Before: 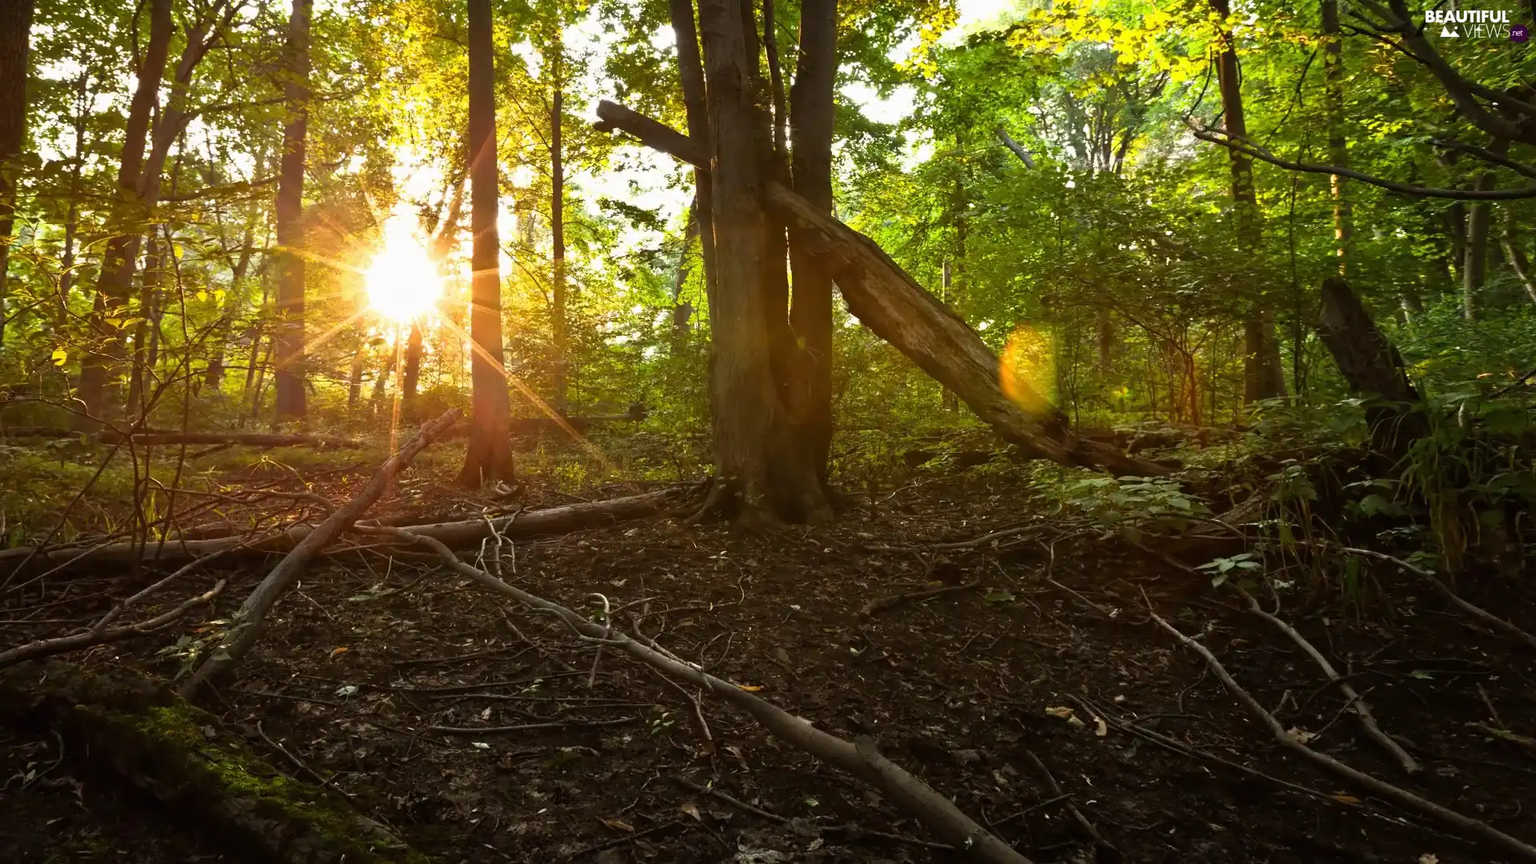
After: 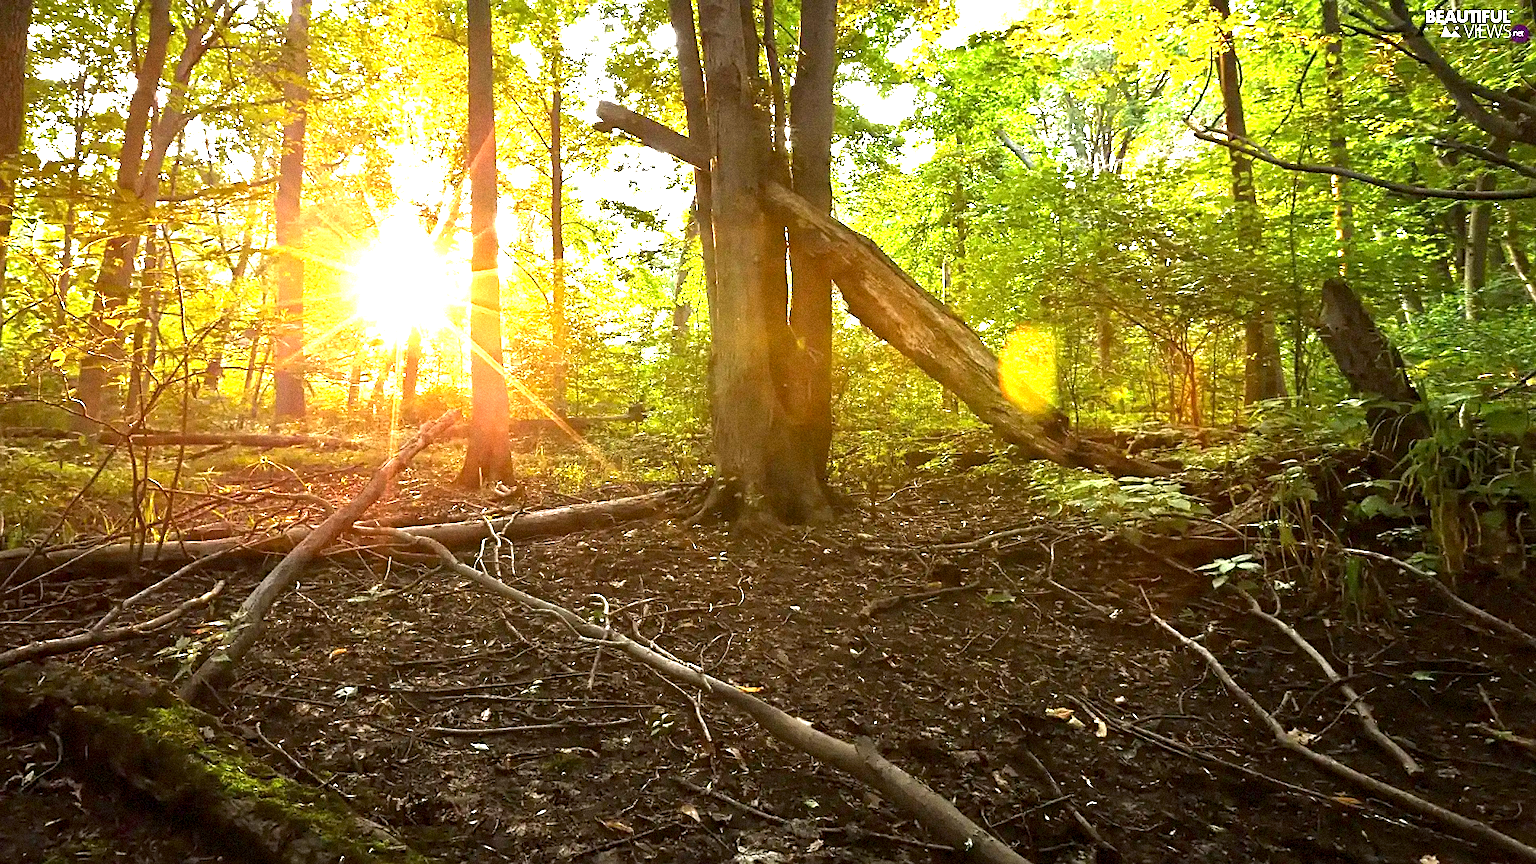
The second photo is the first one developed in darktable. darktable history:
sharpen: on, module defaults
exposure: black level correction 0.001, exposure 1.84 EV, compensate highlight preservation false
grain: strength 35%, mid-tones bias 0%
crop and rotate: left 0.126%
